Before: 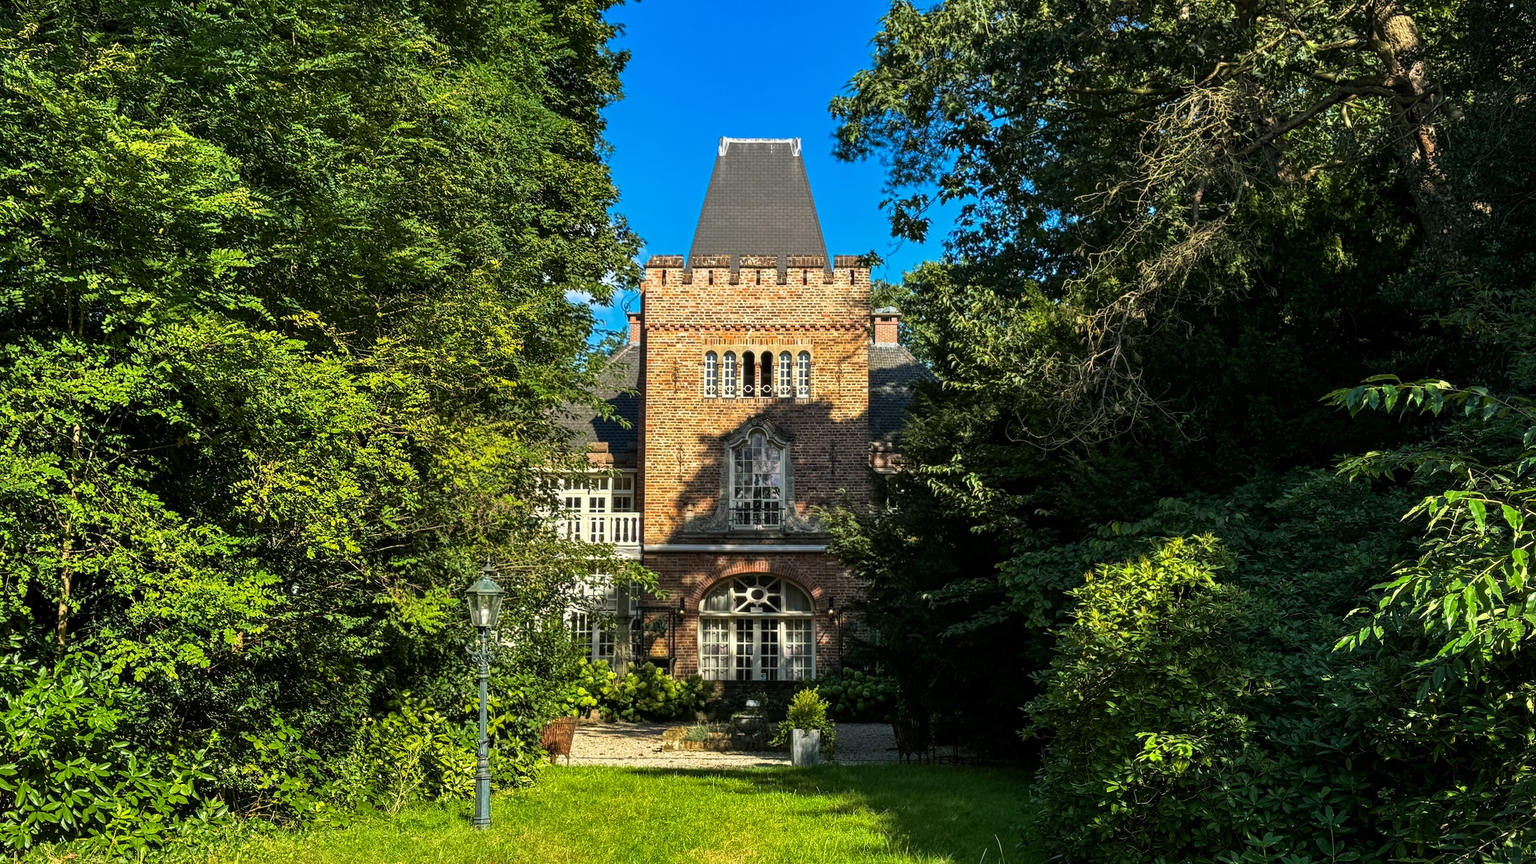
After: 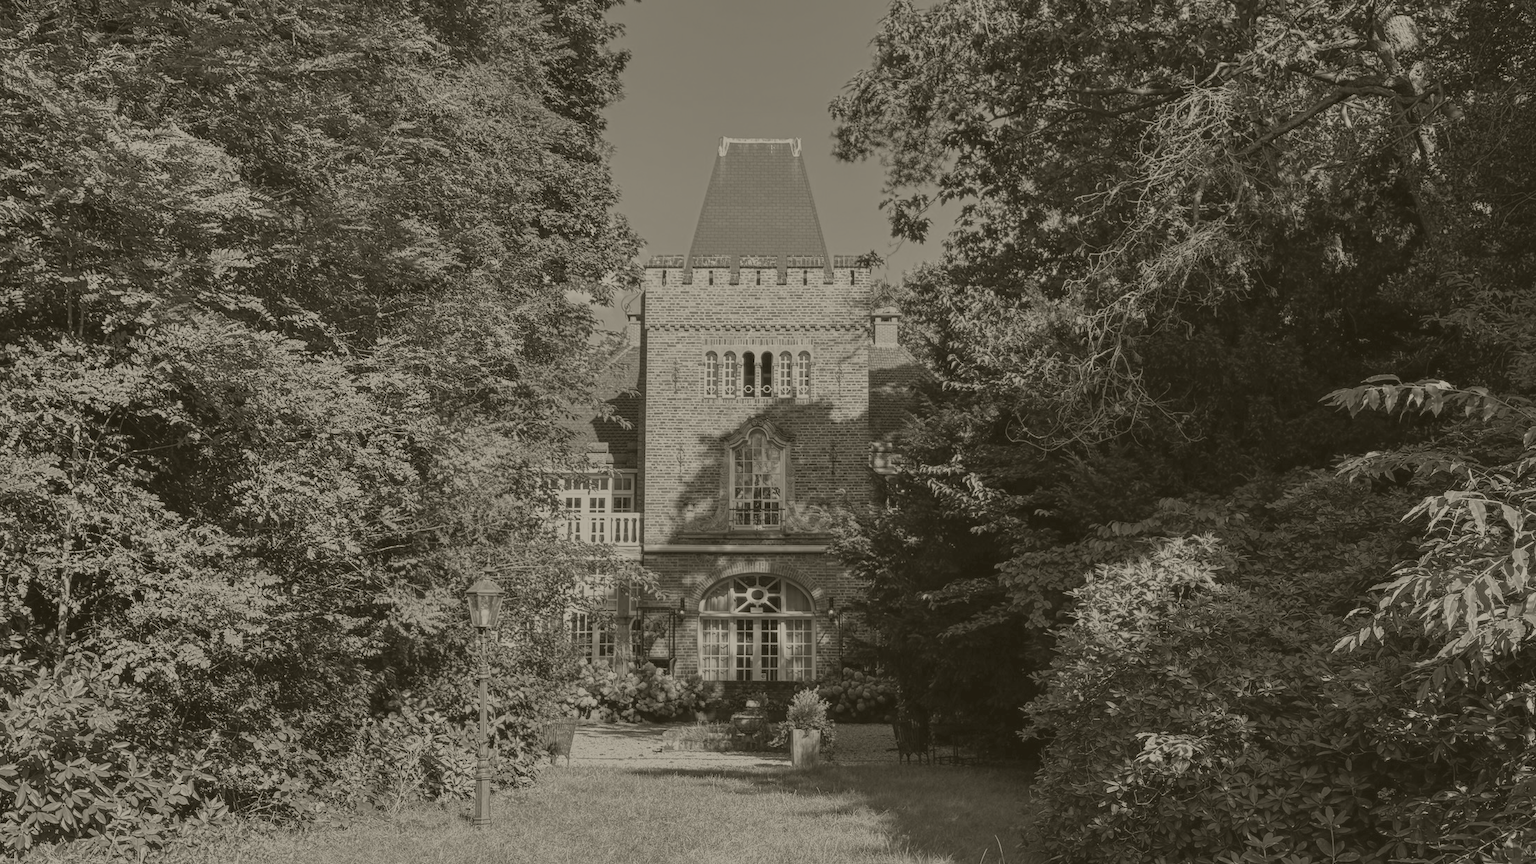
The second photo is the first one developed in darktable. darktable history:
colorize: hue 41.44°, saturation 22%, source mix 60%, lightness 10.61%
contrast brightness saturation: contrast 0.1, brightness 0.3, saturation 0.14
